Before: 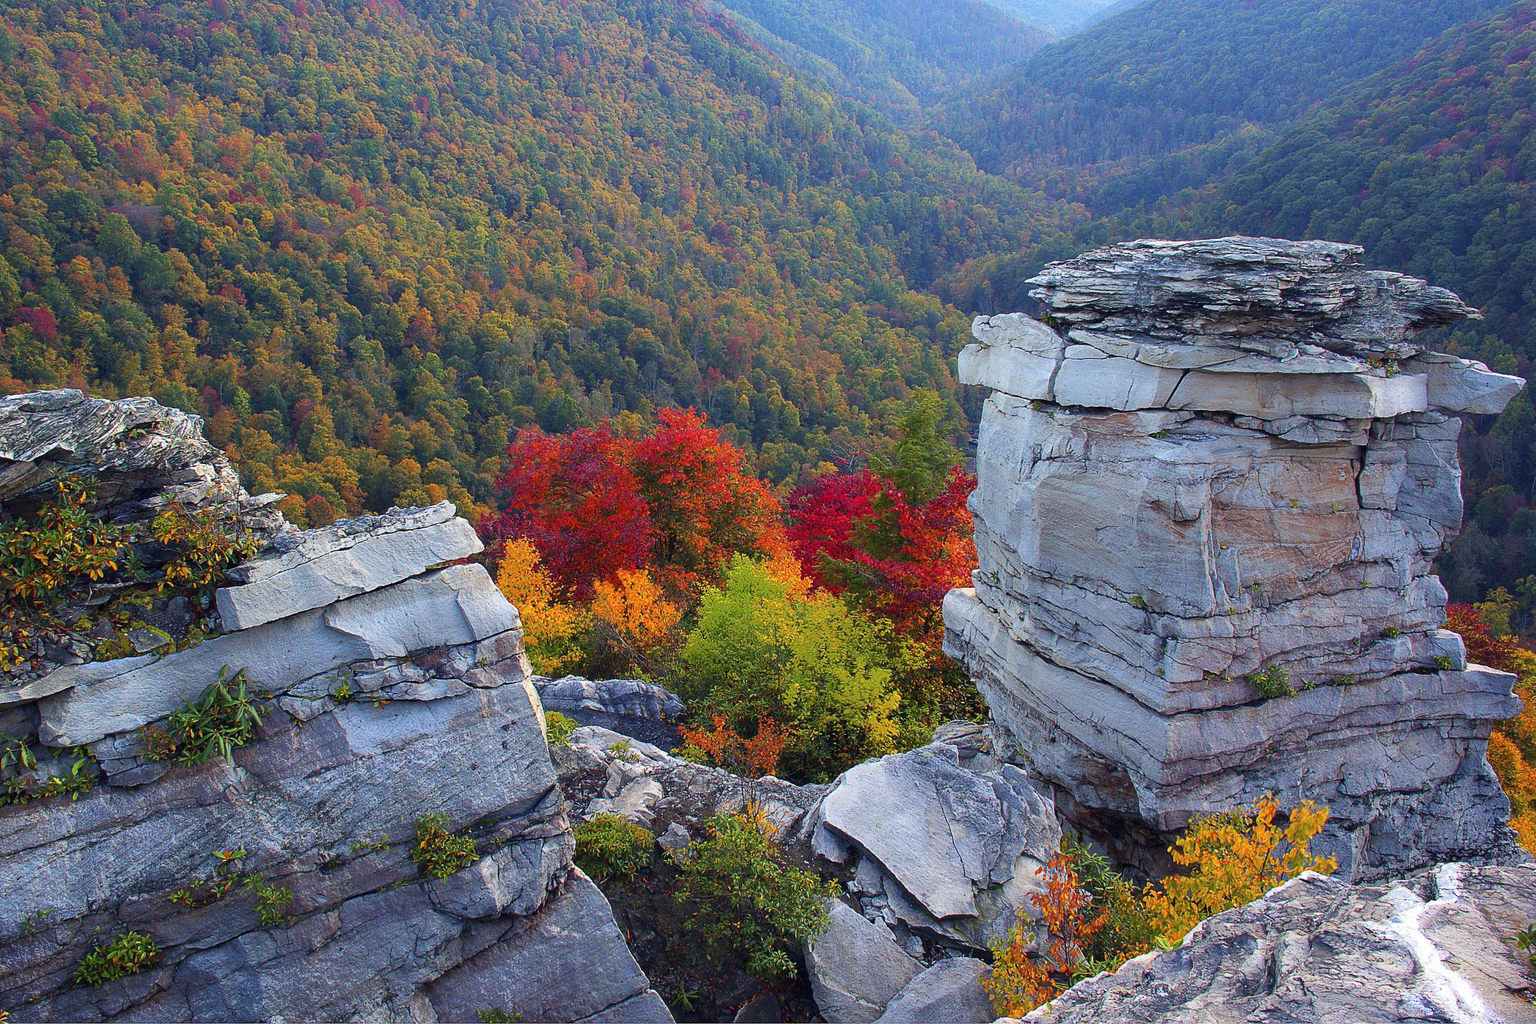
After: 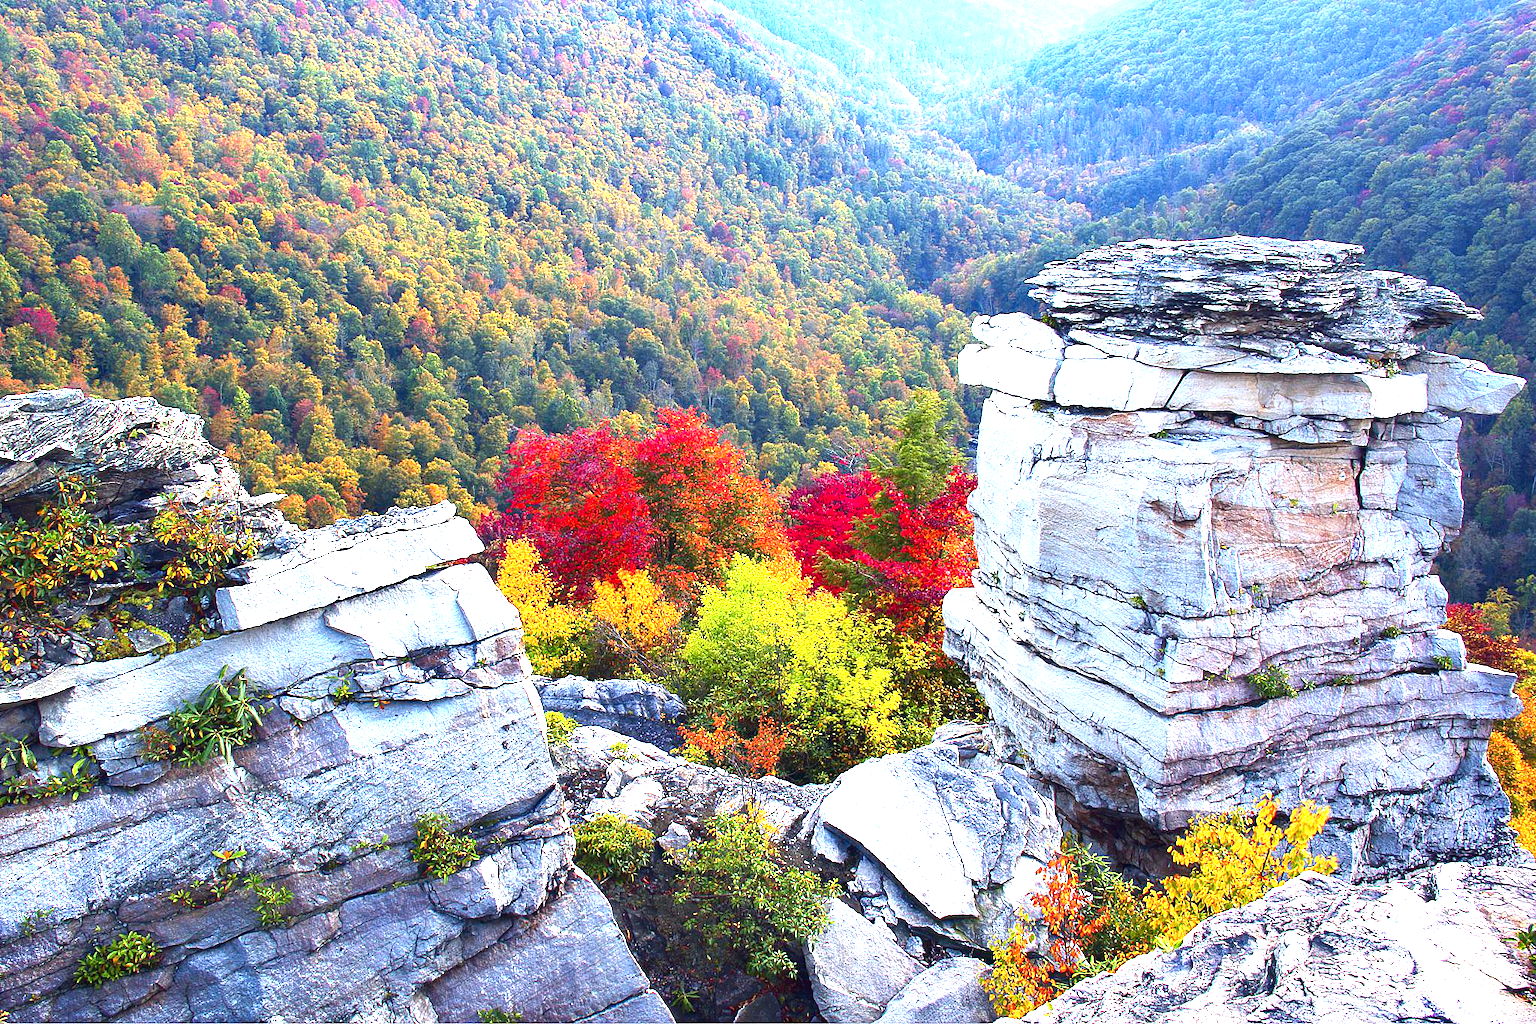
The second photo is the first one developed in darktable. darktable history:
shadows and highlights: radius 126.55, shadows 30.55, highlights -30.54, low approximation 0.01, soften with gaussian
exposure: black level correction 0, exposure 1.918 EV, compensate highlight preservation false
contrast brightness saturation: contrast 0.069, brightness -0.129, saturation 0.058
